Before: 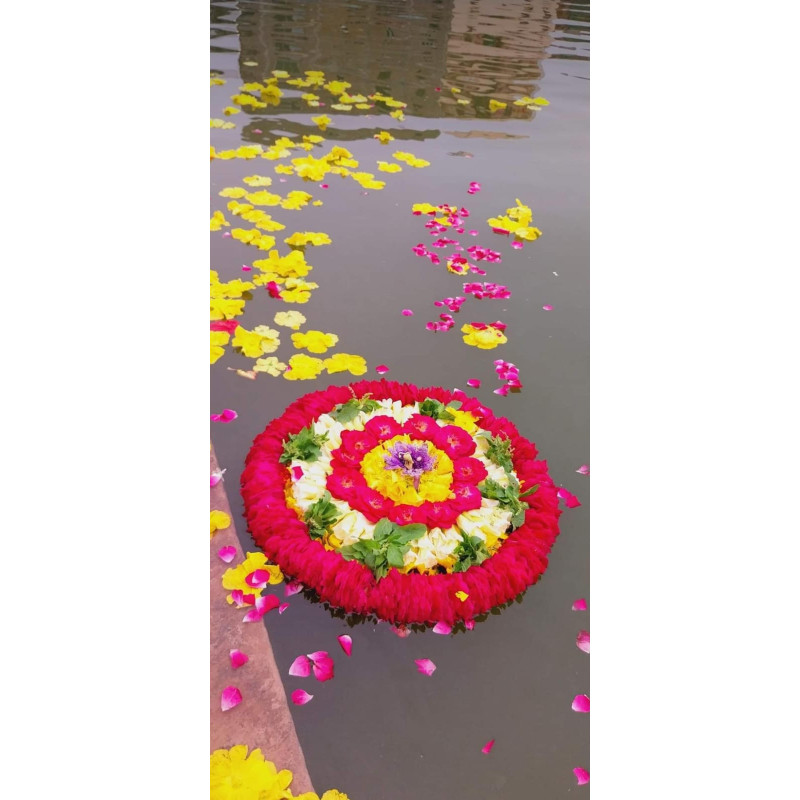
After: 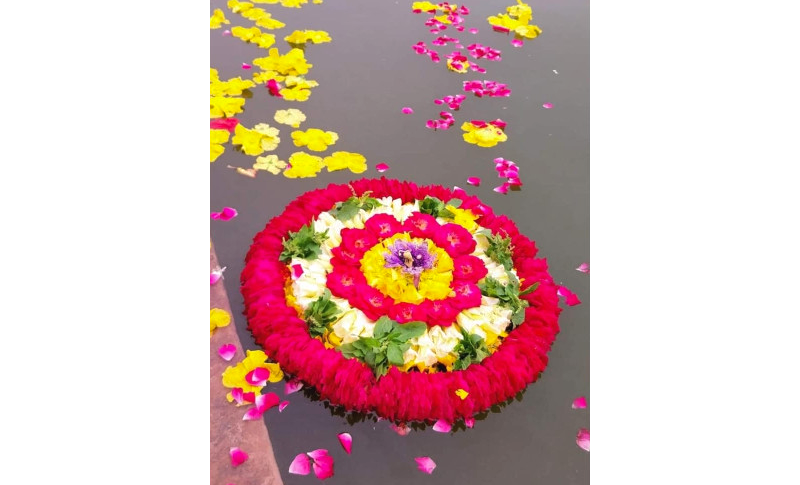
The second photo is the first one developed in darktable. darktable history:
crop and rotate: top 25.357%, bottom 13.942%
tone equalizer: -8 EV -0.417 EV, -7 EV -0.389 EV, -6 EV -0.333 EV, -5 EV -0.222 EV, -3 EV 0.222 EV, -2 EV 0.333 EV, -1 EV 0.389 EV, +0 EV 0.417 EV, edges refinement/feathering 500, mask exposure compensation -1.57 EV, preserve details no
shadows and highlights: shadows 25, white point adjustment -3, highlights -30
